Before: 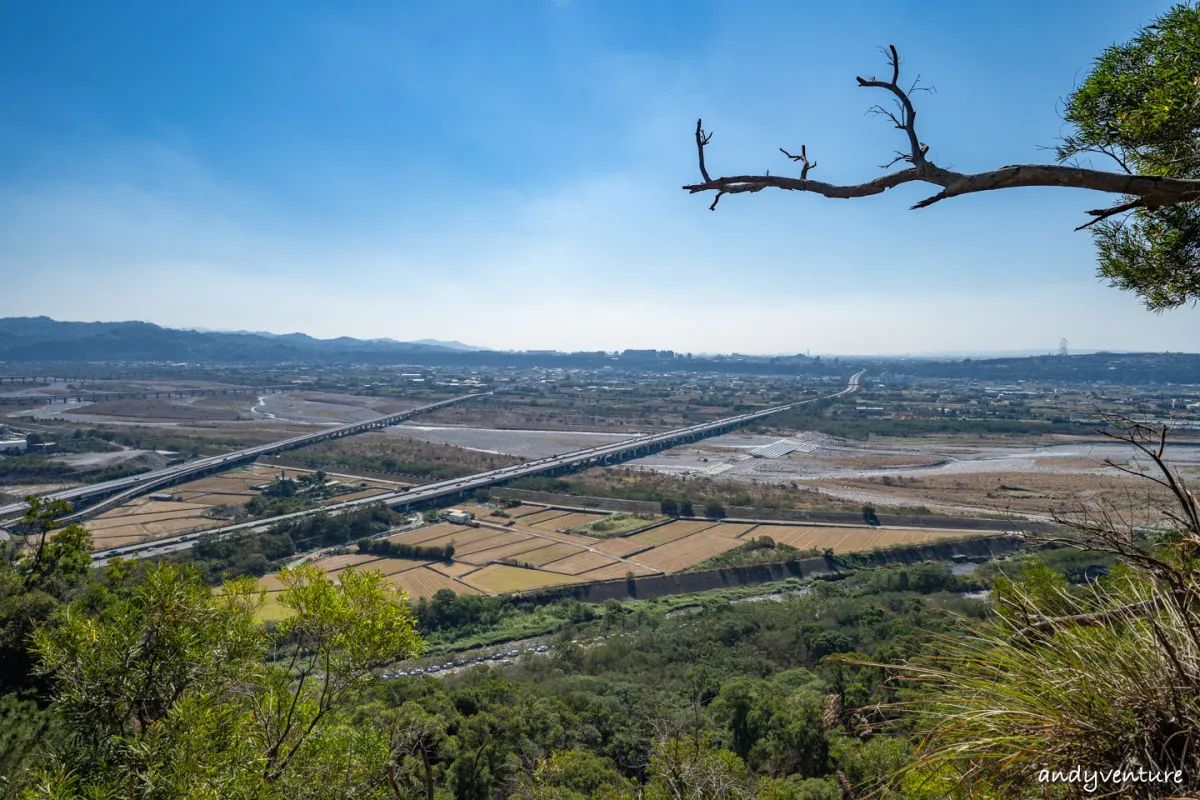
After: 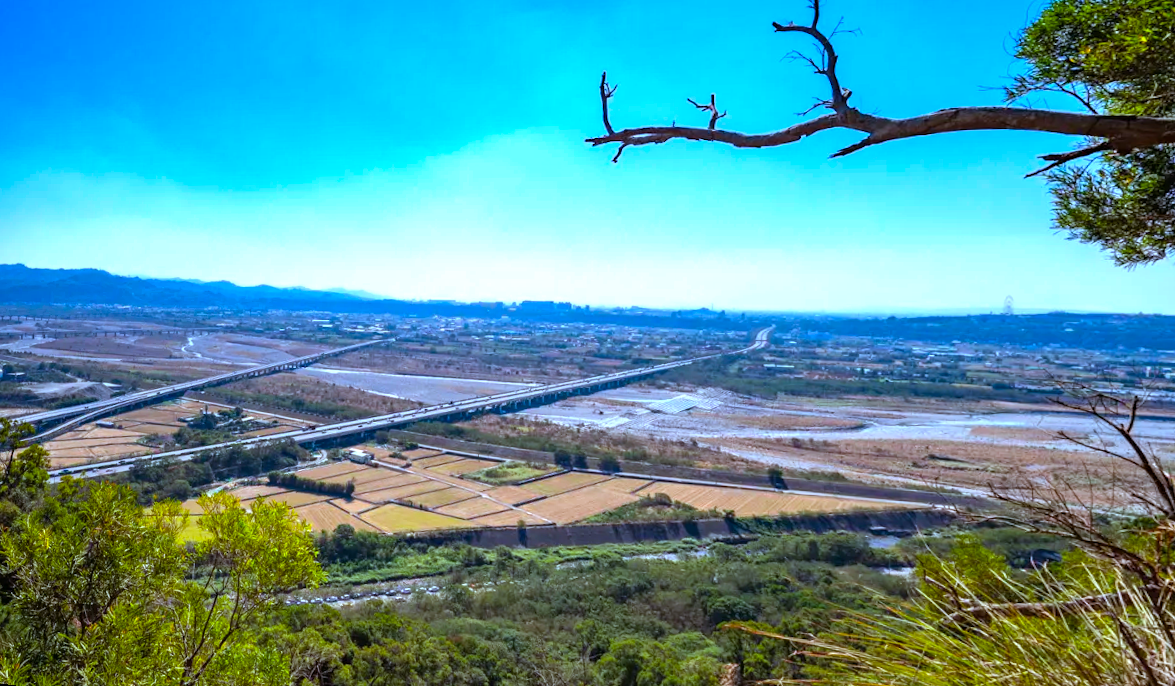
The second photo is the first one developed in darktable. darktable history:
color balance rgb: linear chroma grading › global chroma 15%, perceptual saturation grading › global saturation 30%
rgb levels: mode RGB, independent channels, levels [[0, 0.5, 1], [0, 0.521, 1], [0, 0.536, 1]]
rotate and perspective: rotation 1.69°, lens shift (vertical) -0.023, lens shift (horizontal) -0.291, crop left 0.025, crop right 0.988, crop top 0.092, crop bottom 0.842
color calibration: illuminant as shot in camera, x 0.378, y 0.381, temperature 4093.13 K, saturation algorithm version 1 (2020)
exposure: exposure 0.722 EV, compensate highlight preservation false
